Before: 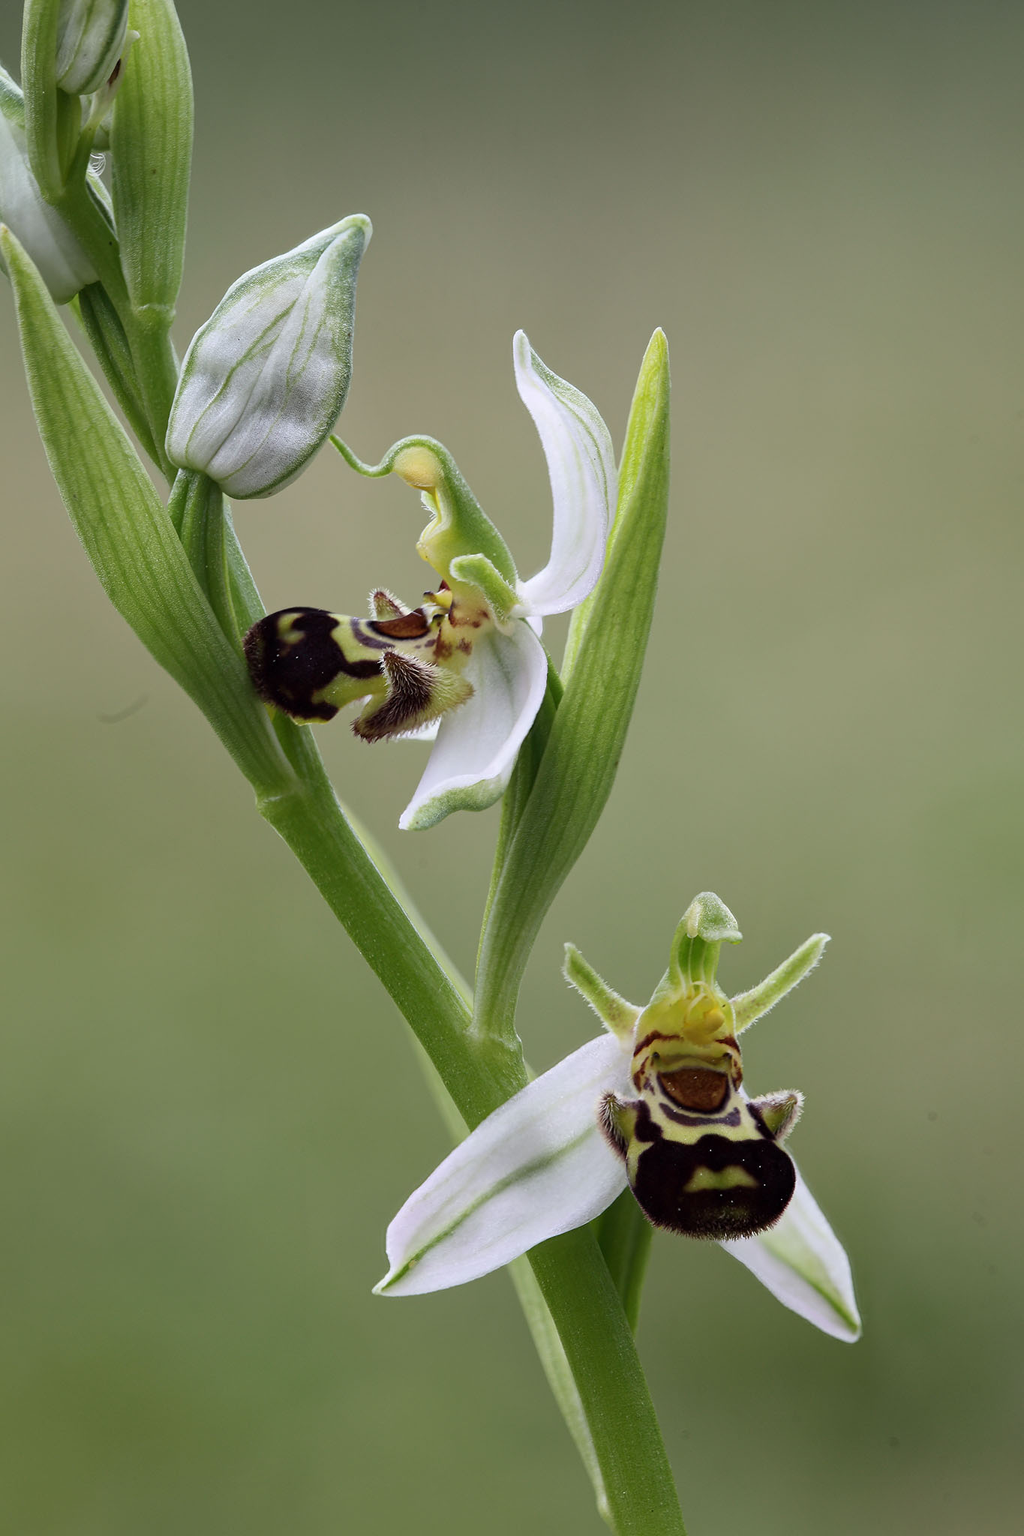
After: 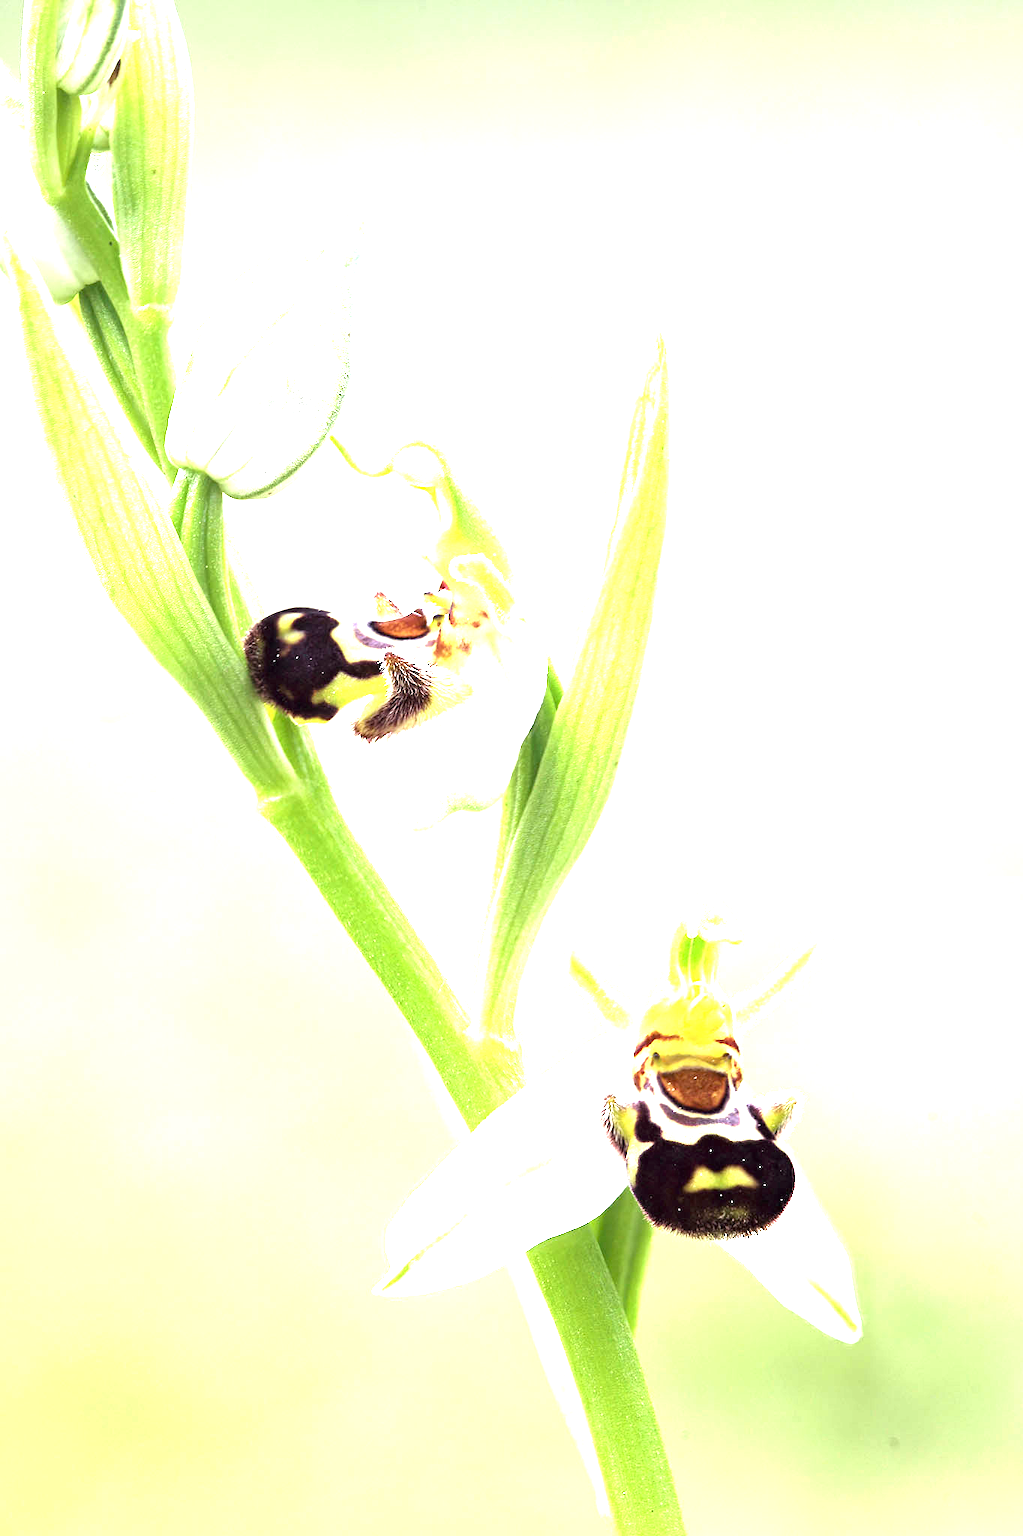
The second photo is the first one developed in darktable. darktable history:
tone equalizer: -8 EV -0.726 EV, -7 EV -0.717 EV, -6 EV -0.582 EV, -5 EV -0.385 EV, -3 EV 0.395 EV, -2 EV 0.6 EV, -1 EV 0.686 EV, +0 EV 0.736 EV
exposure: black level correction 0, exposure 2.37 EV, compensate highlight preservation false
